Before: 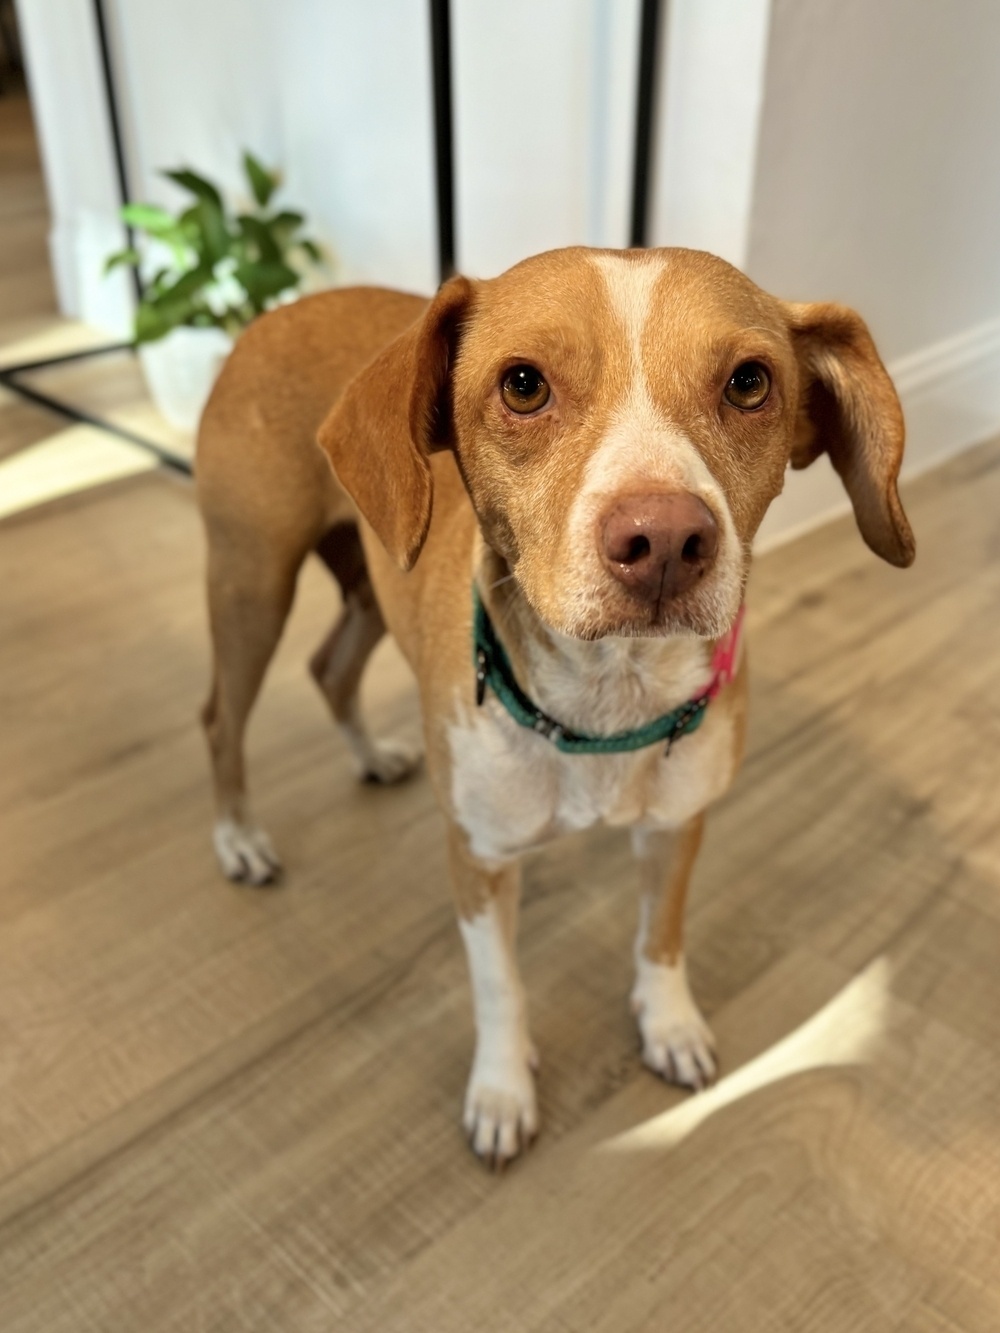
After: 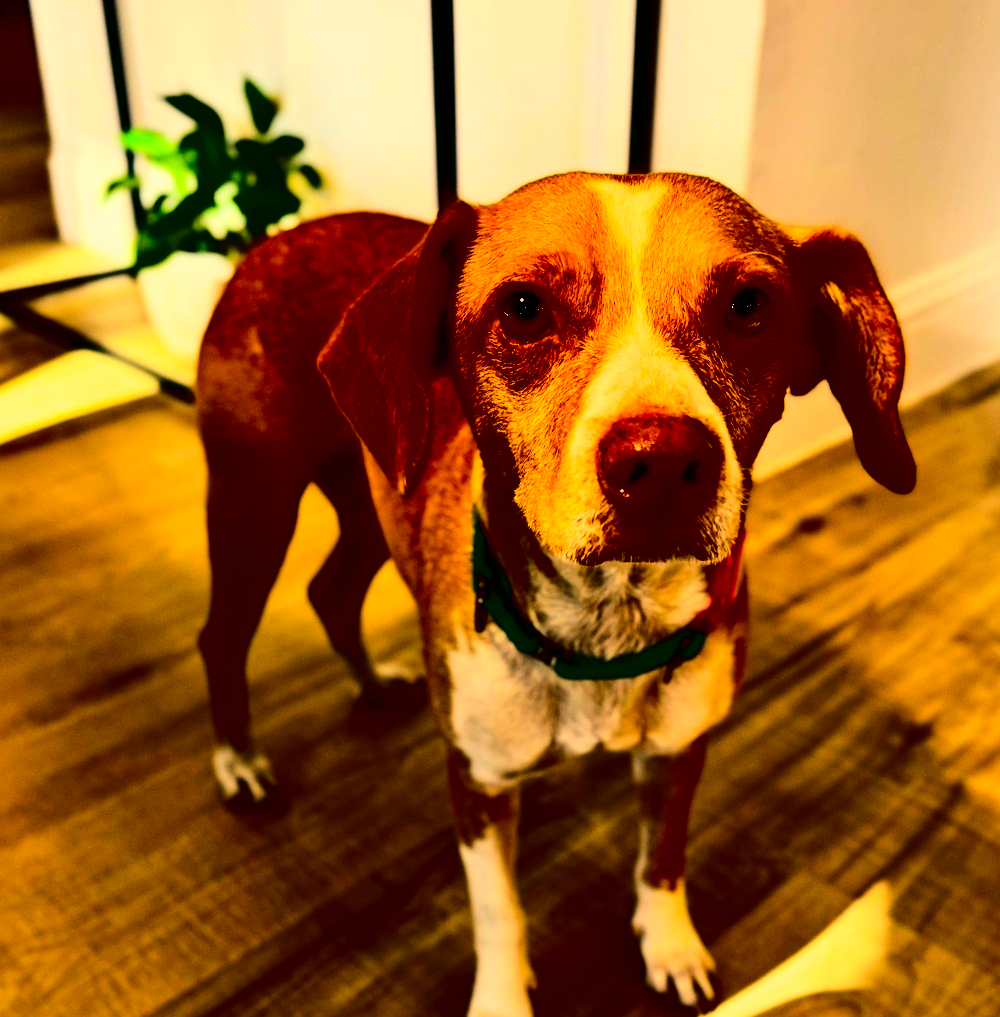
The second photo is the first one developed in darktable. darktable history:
crop: top 5.696%, bottom 17.957%
contrast brightness saturation: contrast 0.755, brightness -0.995, saturation 0.983
color correction: highlights a* 14.89, highlights b* 31.33
